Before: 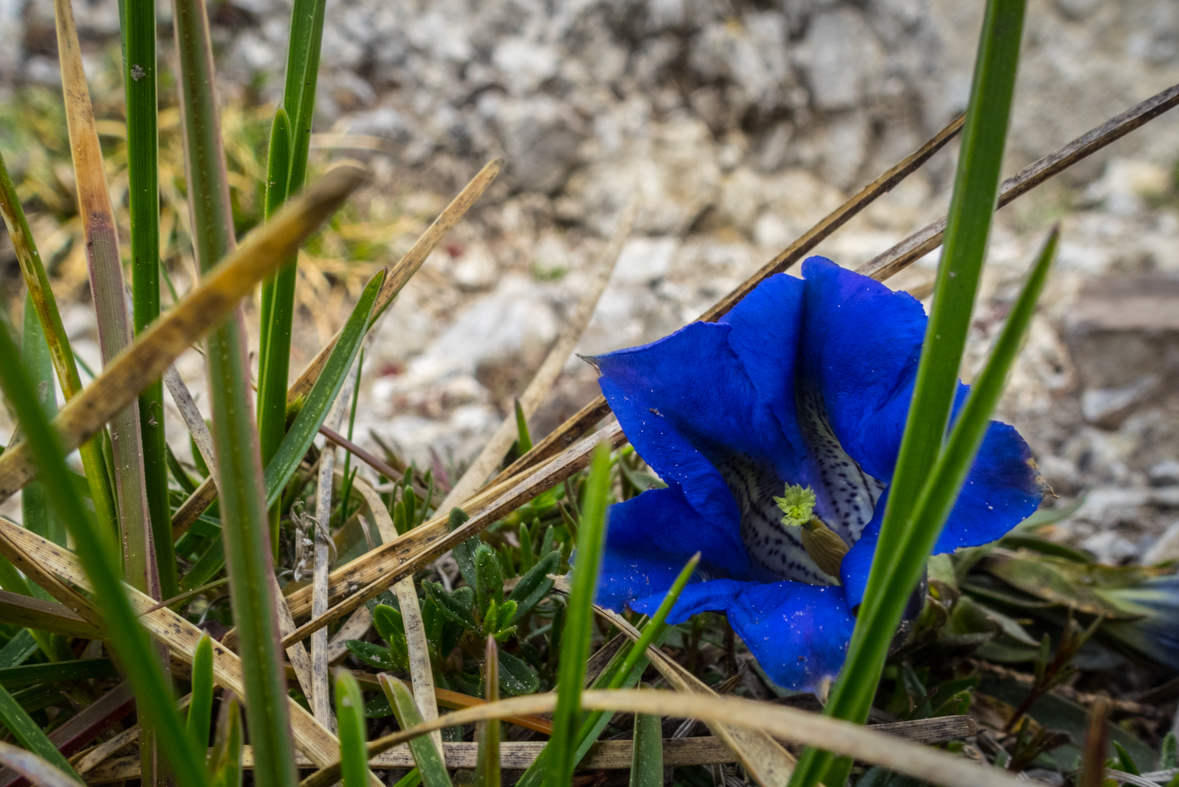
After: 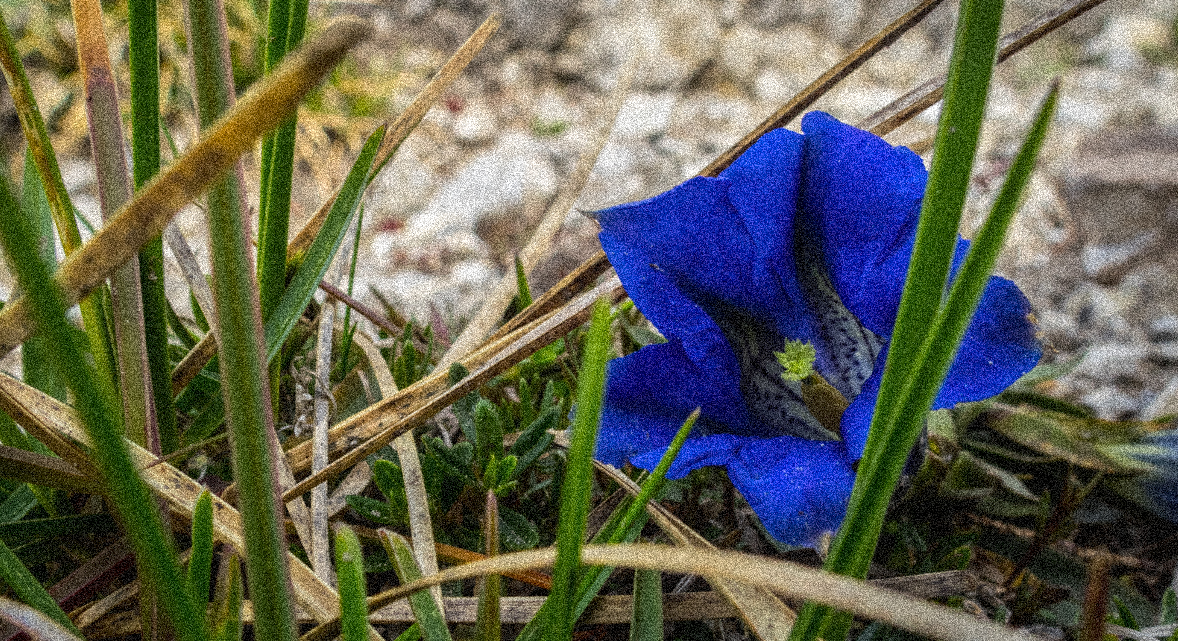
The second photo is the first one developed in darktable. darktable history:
crop and rotate: top 18.507%
grain: coarseness 3.75 ISO, strength 100%, mid-tones bias 0%
